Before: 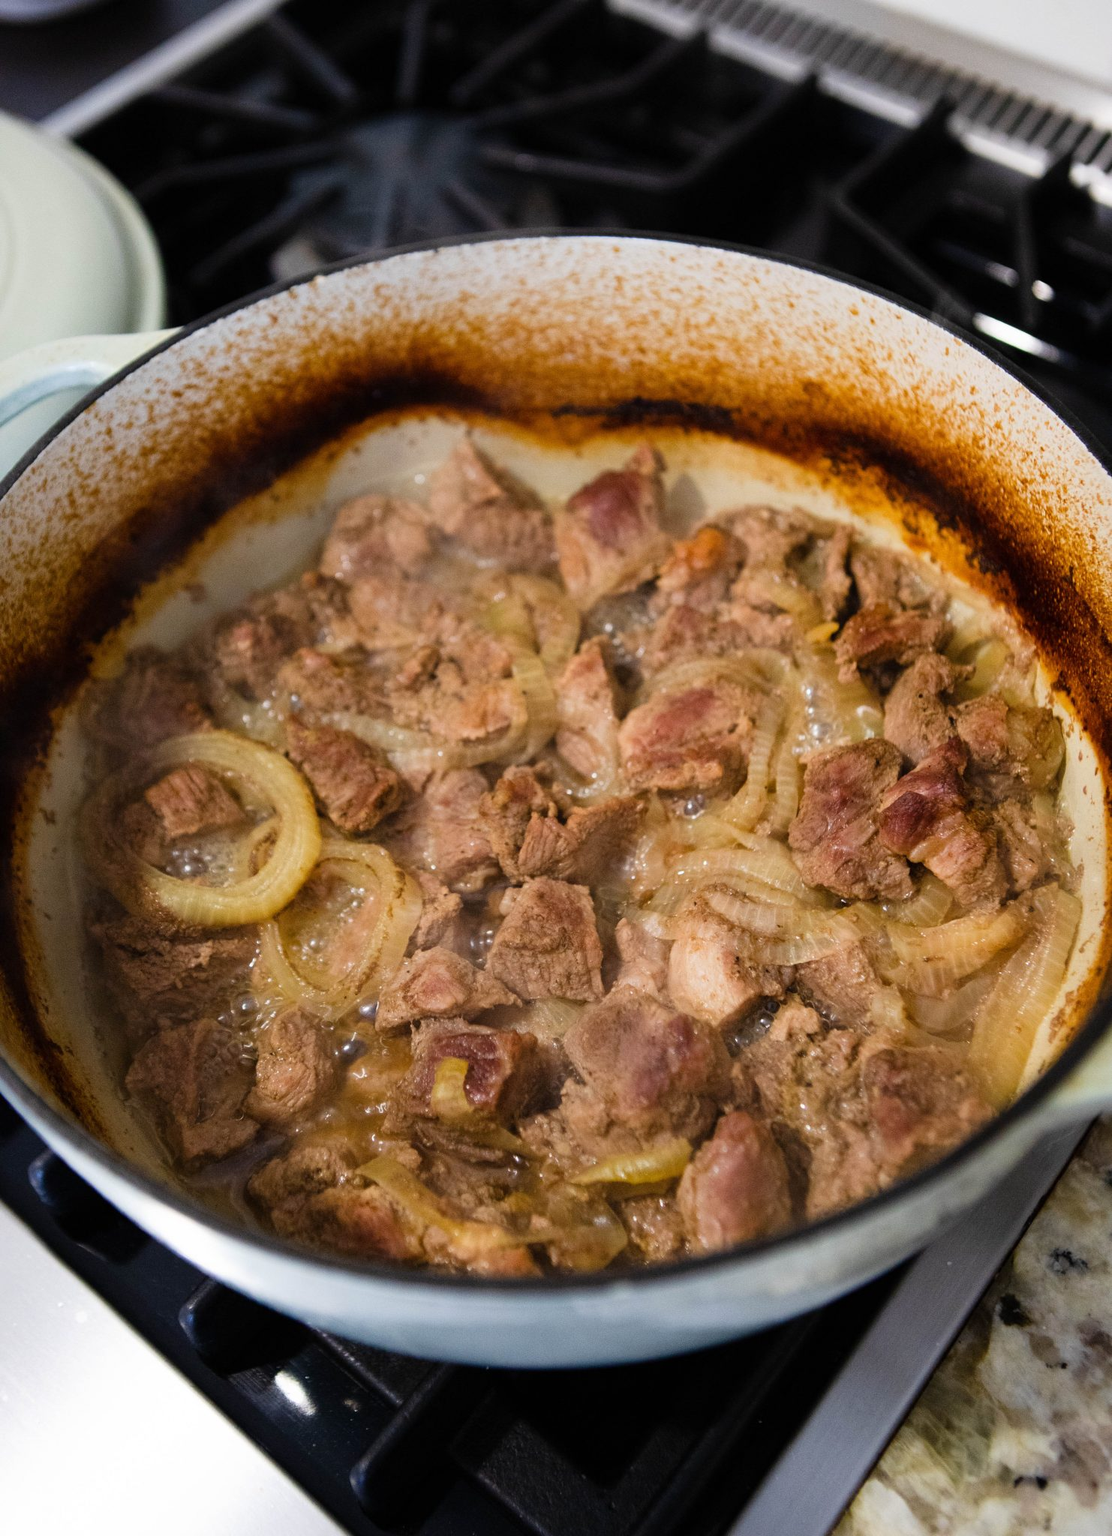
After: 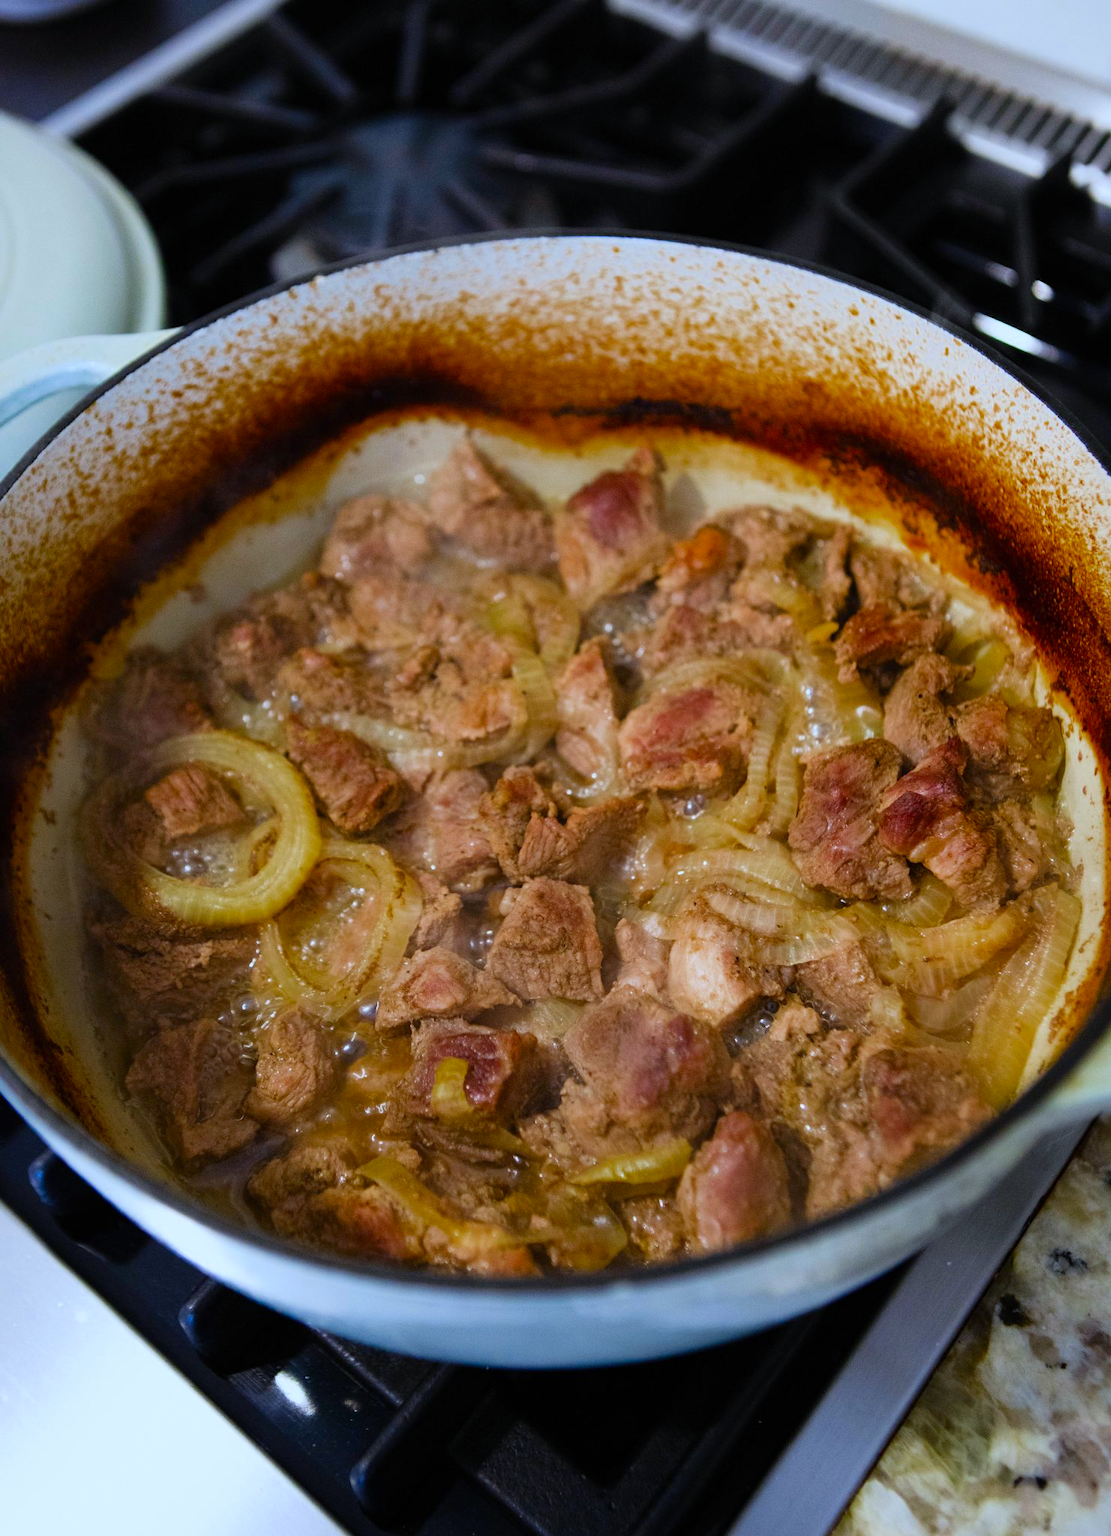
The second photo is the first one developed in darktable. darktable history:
white balance: red 0.924, blue 1.095
color zones: curves: ch0 [(0, 0.425) (0.143, 0.422) (0.286, 0.42) (0.429, 0.419) (0.571, 0.419) (0.714, 0.42) (0.857, 0.422) (1, 0.425)]; ch1 [(0, 0.666) (0.143, 0.669) (0.286, 0.671) (0.429, 0.67) (0.571, 0.67) (0.714, 0.67) (0.857, 0.67) (1, 0.666)]
